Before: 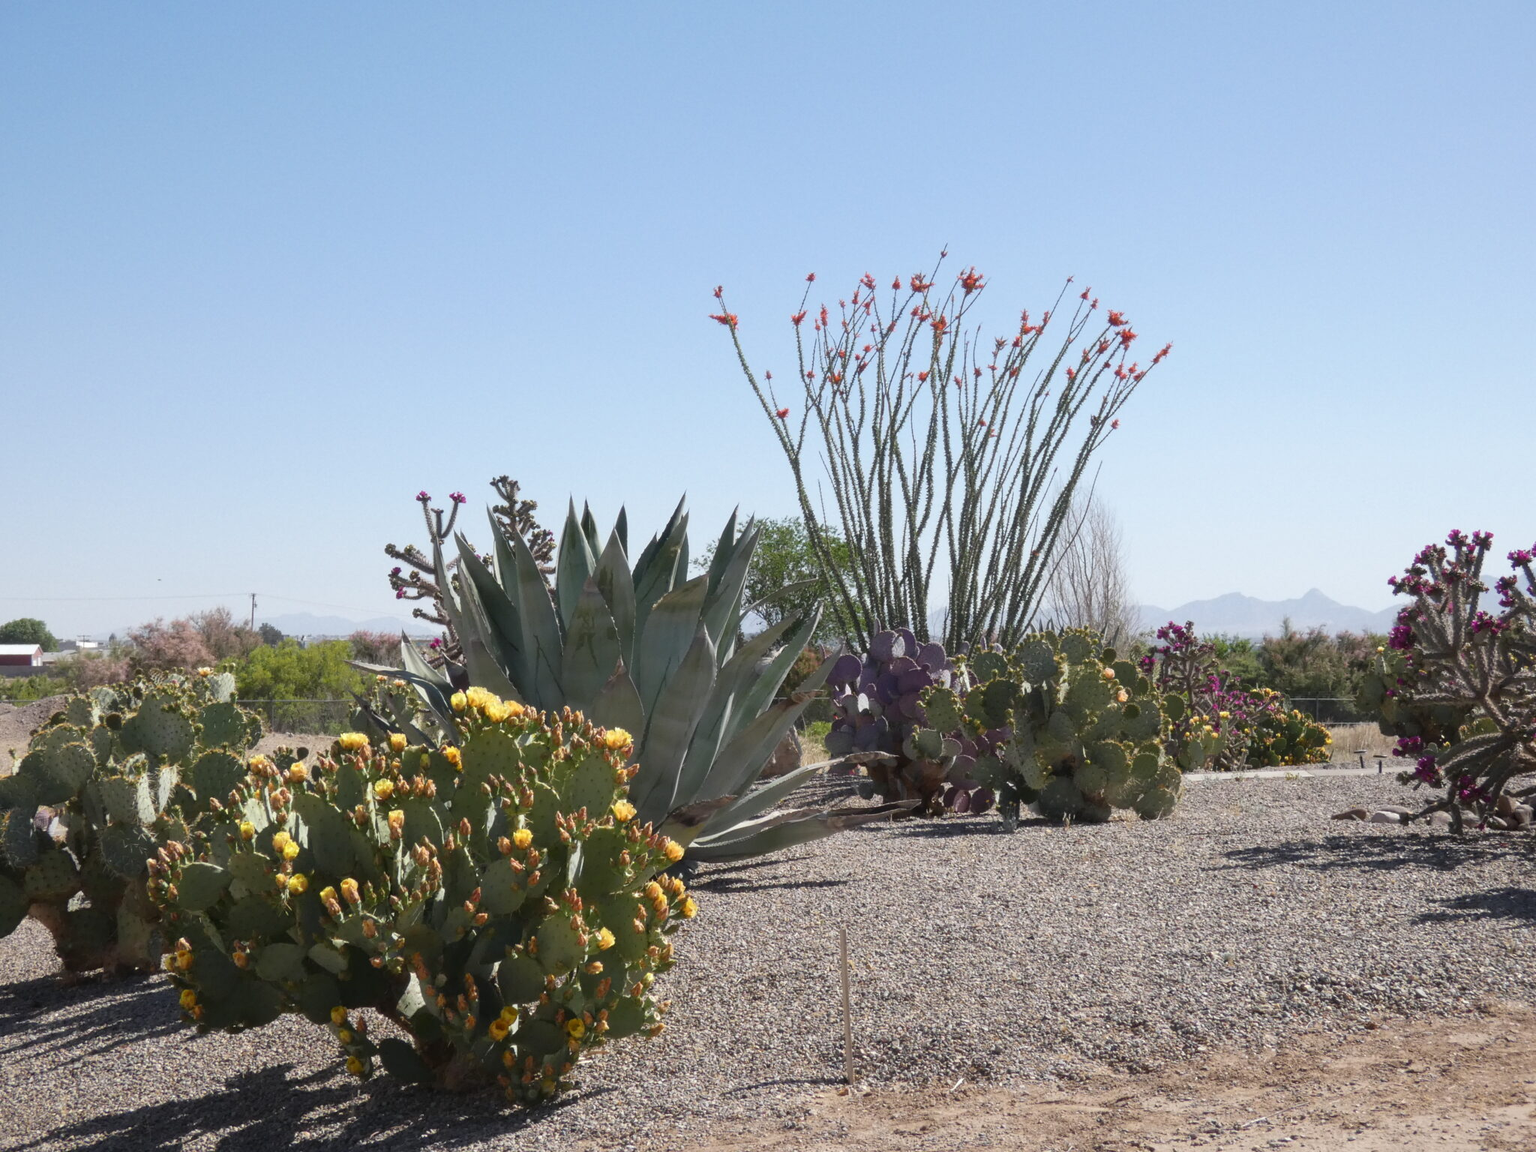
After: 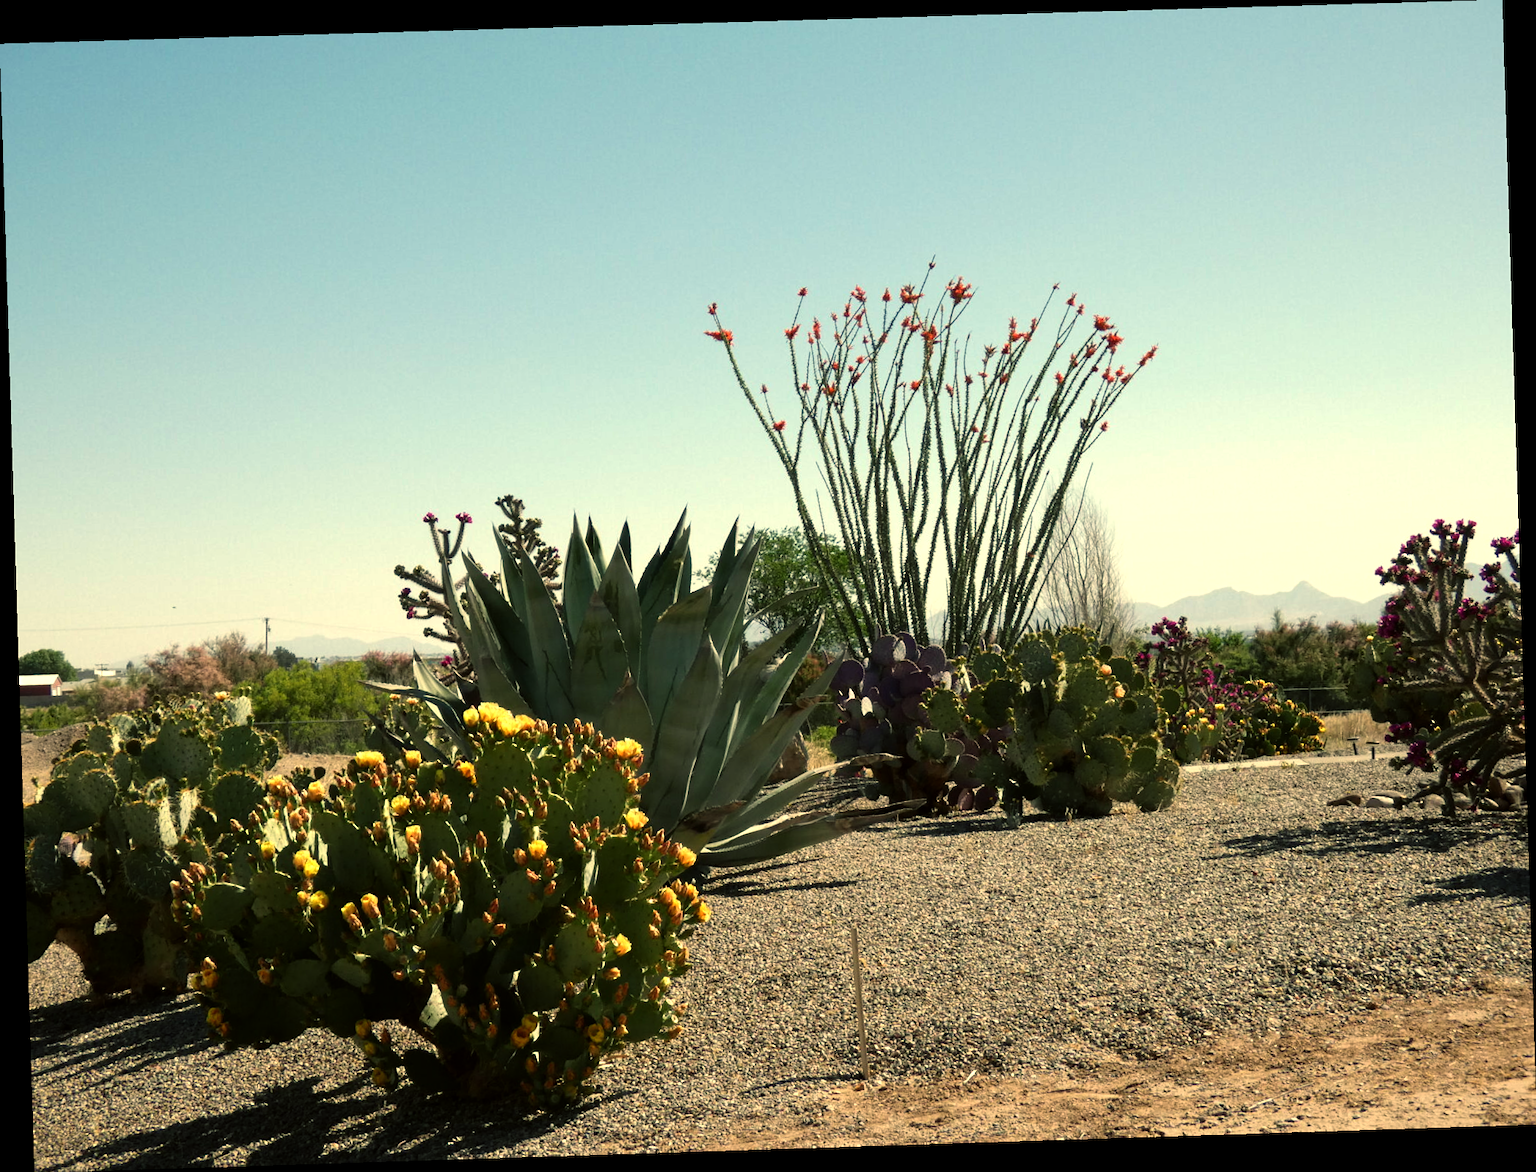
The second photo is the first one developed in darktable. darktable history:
color balance: mode lift, gamma, gain (sRGB), lift [1.014, 0.966, 0.918, 0.87], gamma [0.86, 0.734, 0.918, 0.976], gain [1.063, 1.13, 1.063, 0.86]
sharpen: radius 5.325, amount 0.312, threshold 26.433
rotate and perspective: rotation -1.77°, lens shift (horizontal) 0.004, automatic cropping off
